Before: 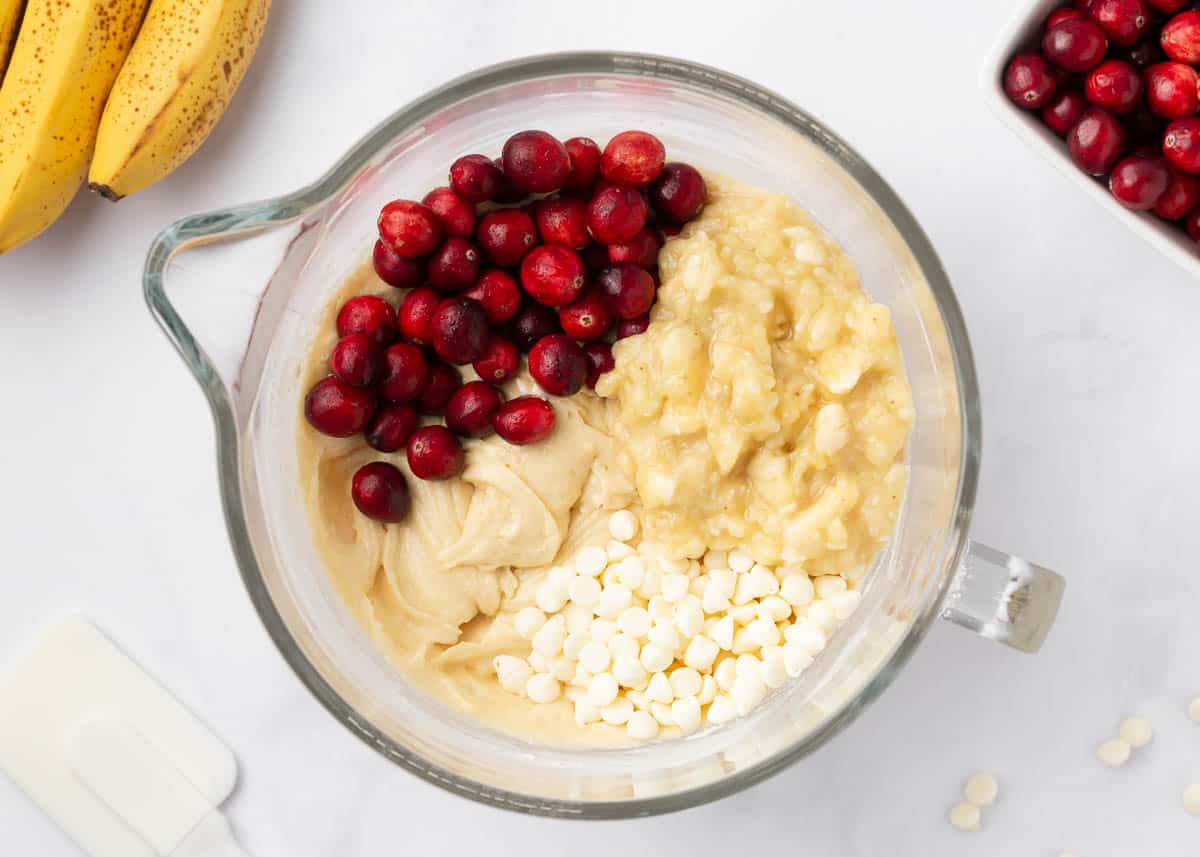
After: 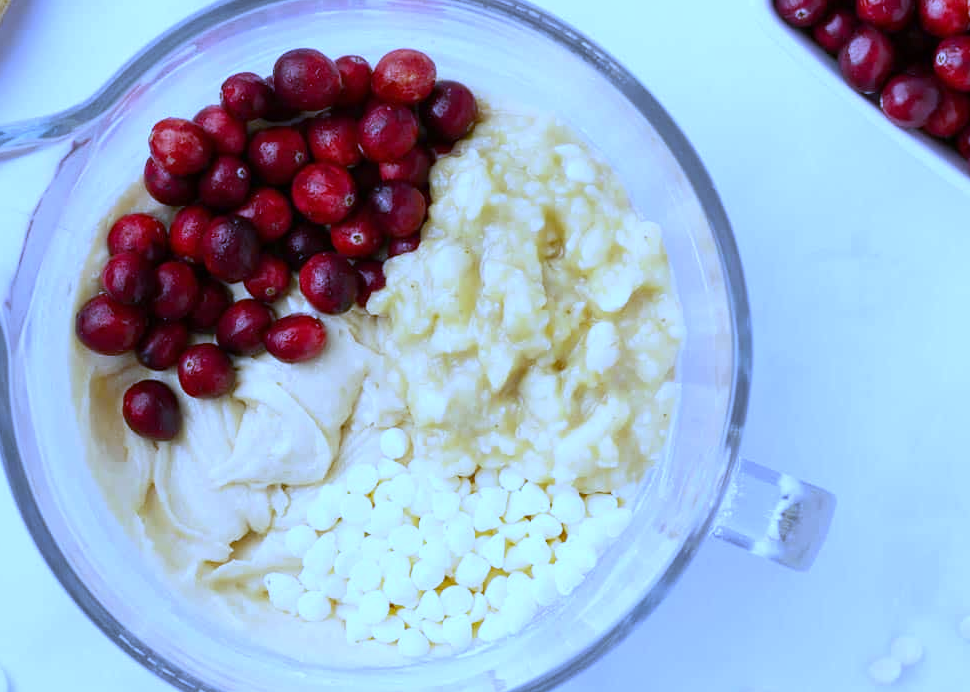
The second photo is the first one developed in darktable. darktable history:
crop: left 19.159%, top 9.58%, bottom 9.58%
white balance: red 0.766, blue 1.537
